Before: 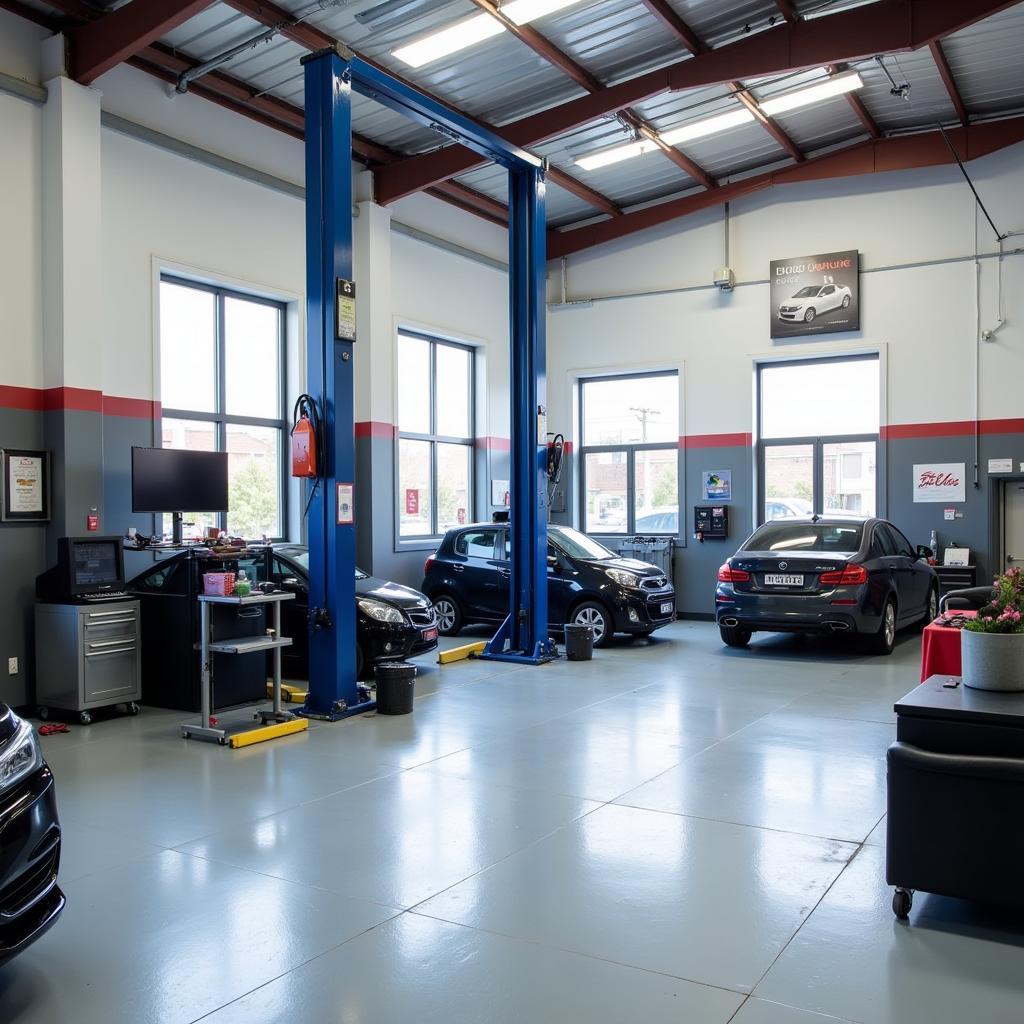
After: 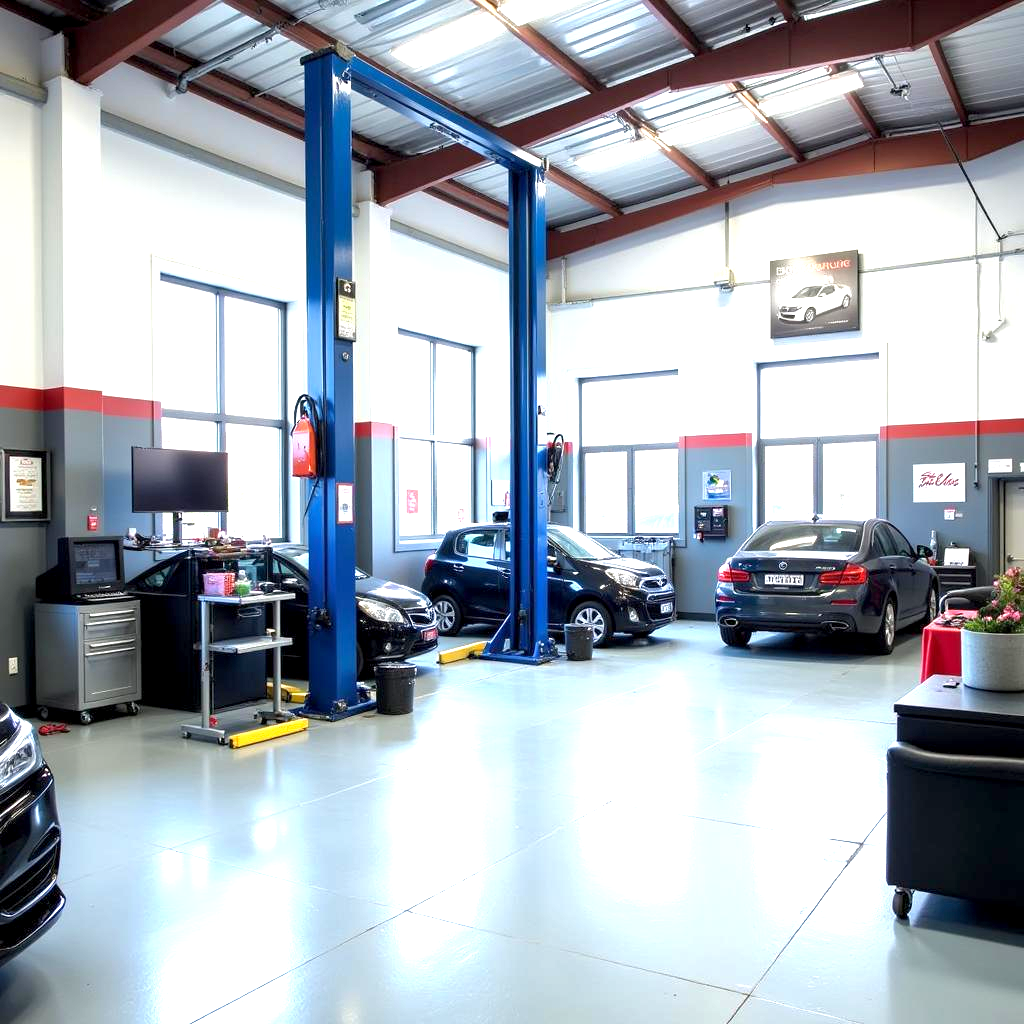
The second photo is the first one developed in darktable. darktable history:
shadows and highlights: shadows 25, highlights -25
exposure: black level correction 0.001, exposure 1.3 EV, compensate highlight preservation false
